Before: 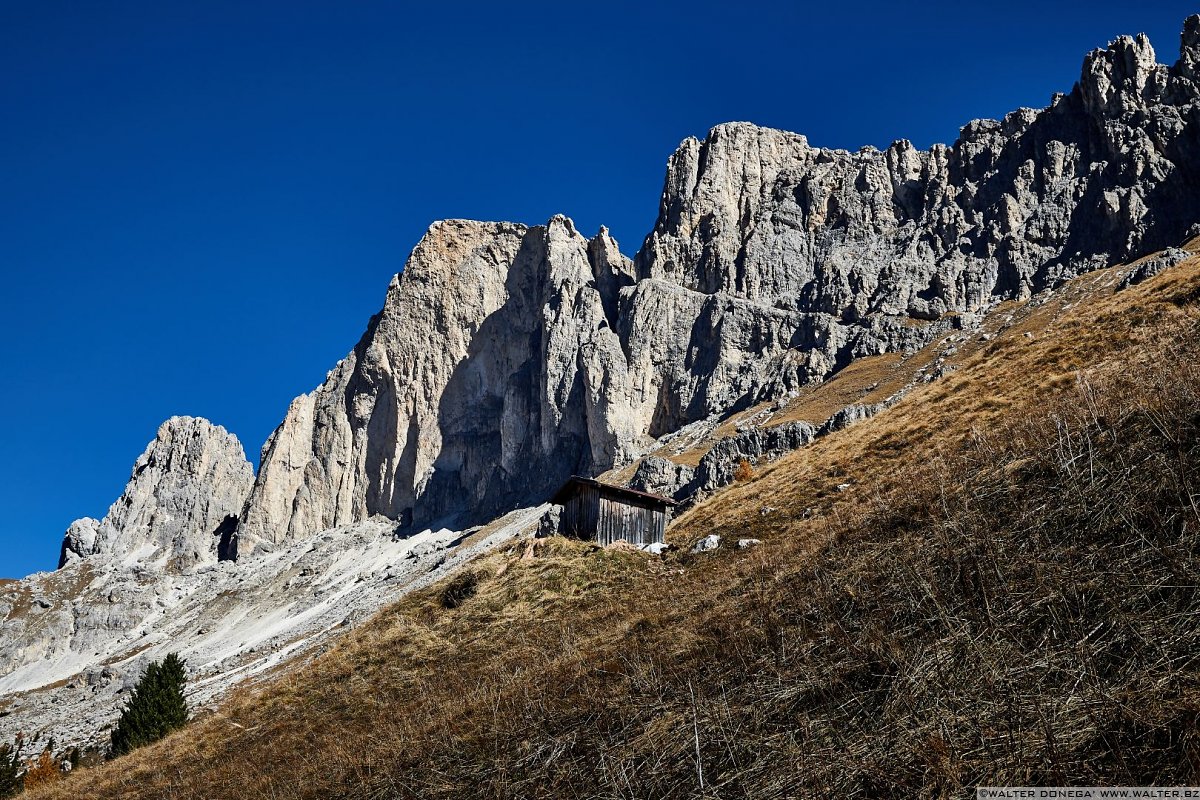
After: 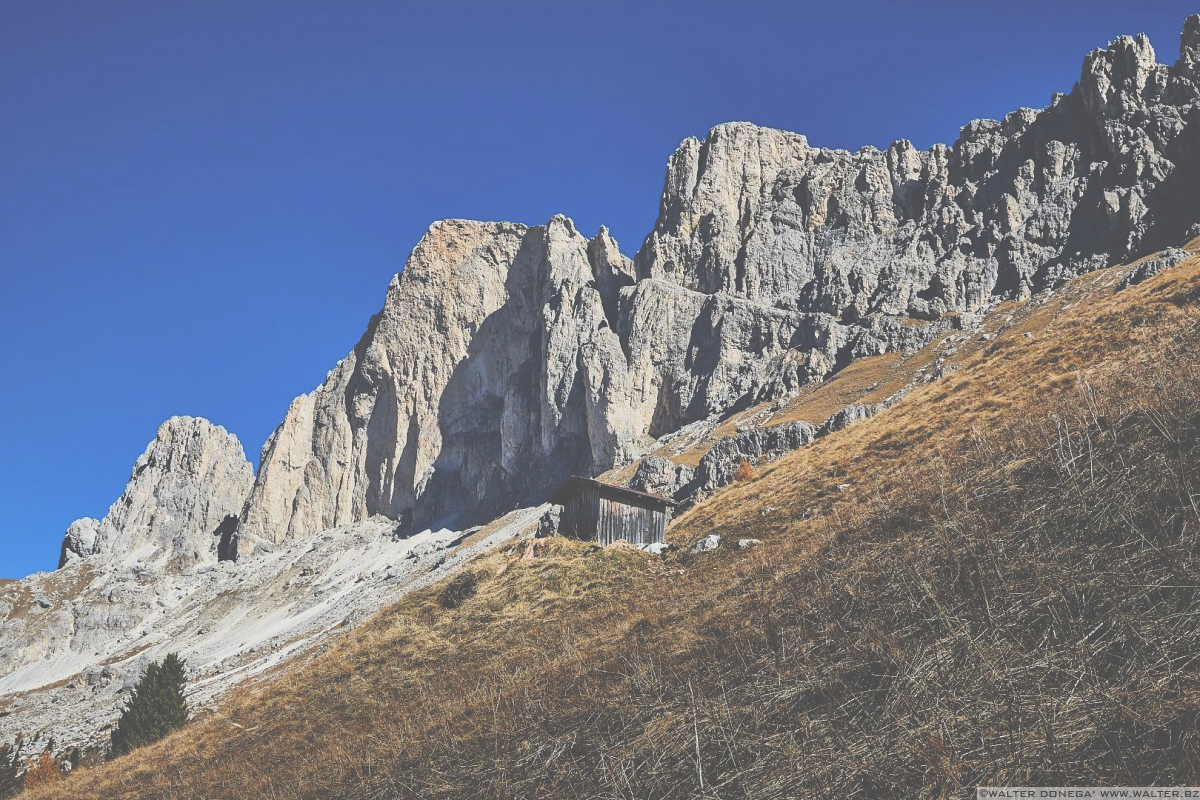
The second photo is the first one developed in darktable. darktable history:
exposure: black level correction -0.036, exposure -0.497 EV, compensate highlight preservation false
contrast brightness saturation: contrast 0.1, brightness 0.3, saturation 0.14
